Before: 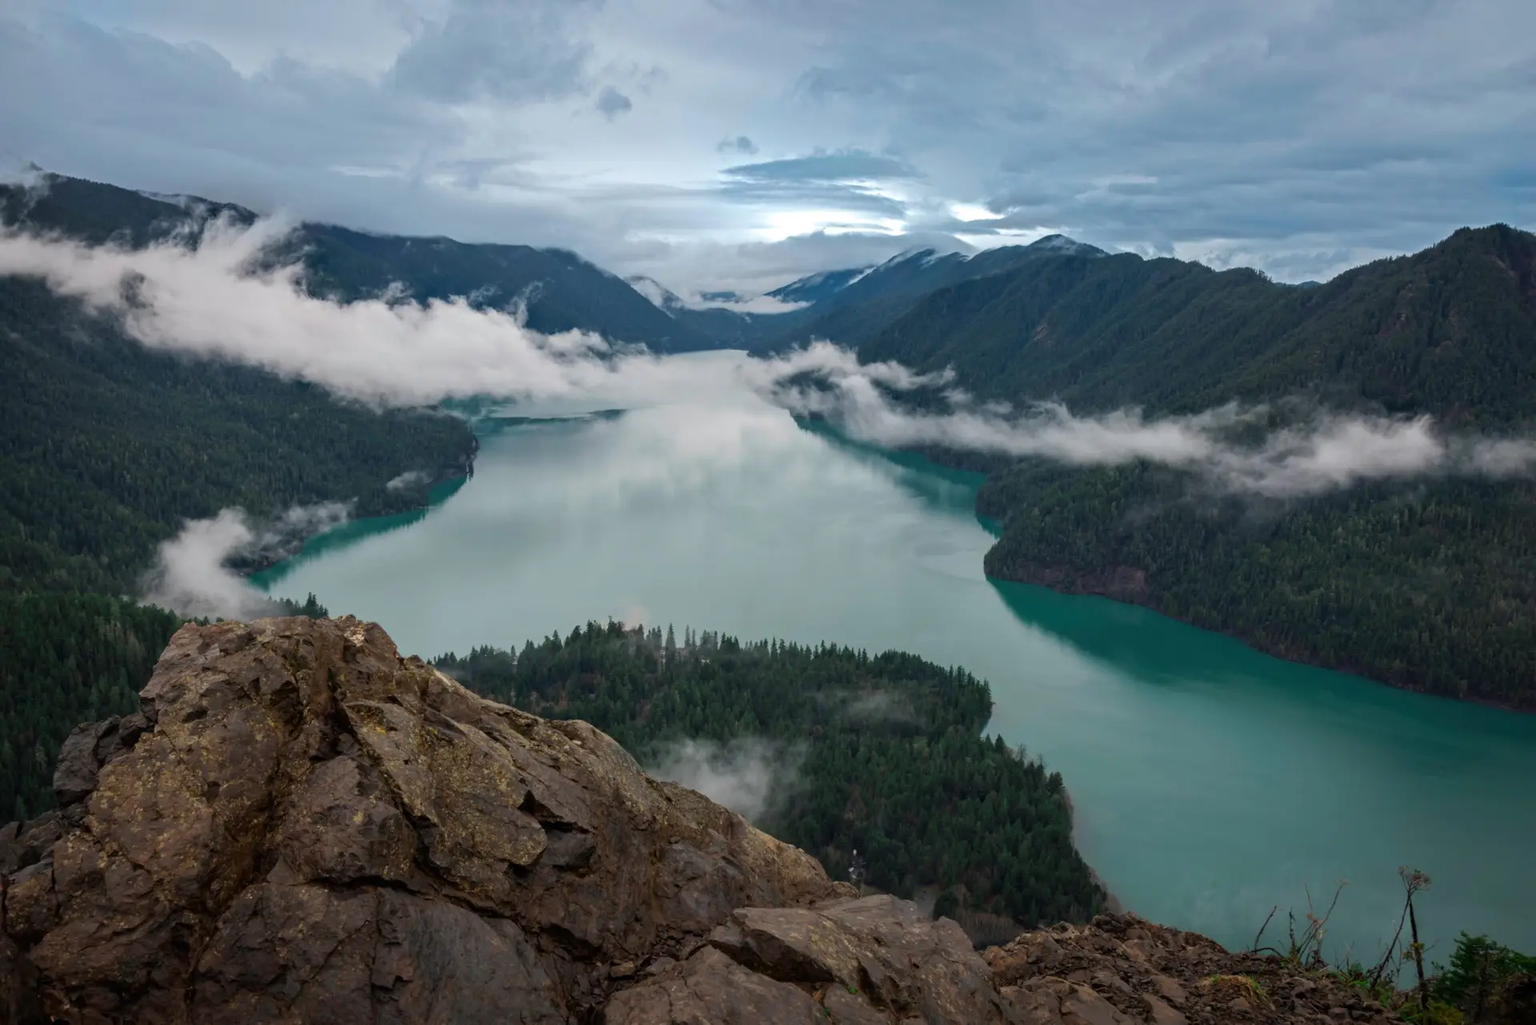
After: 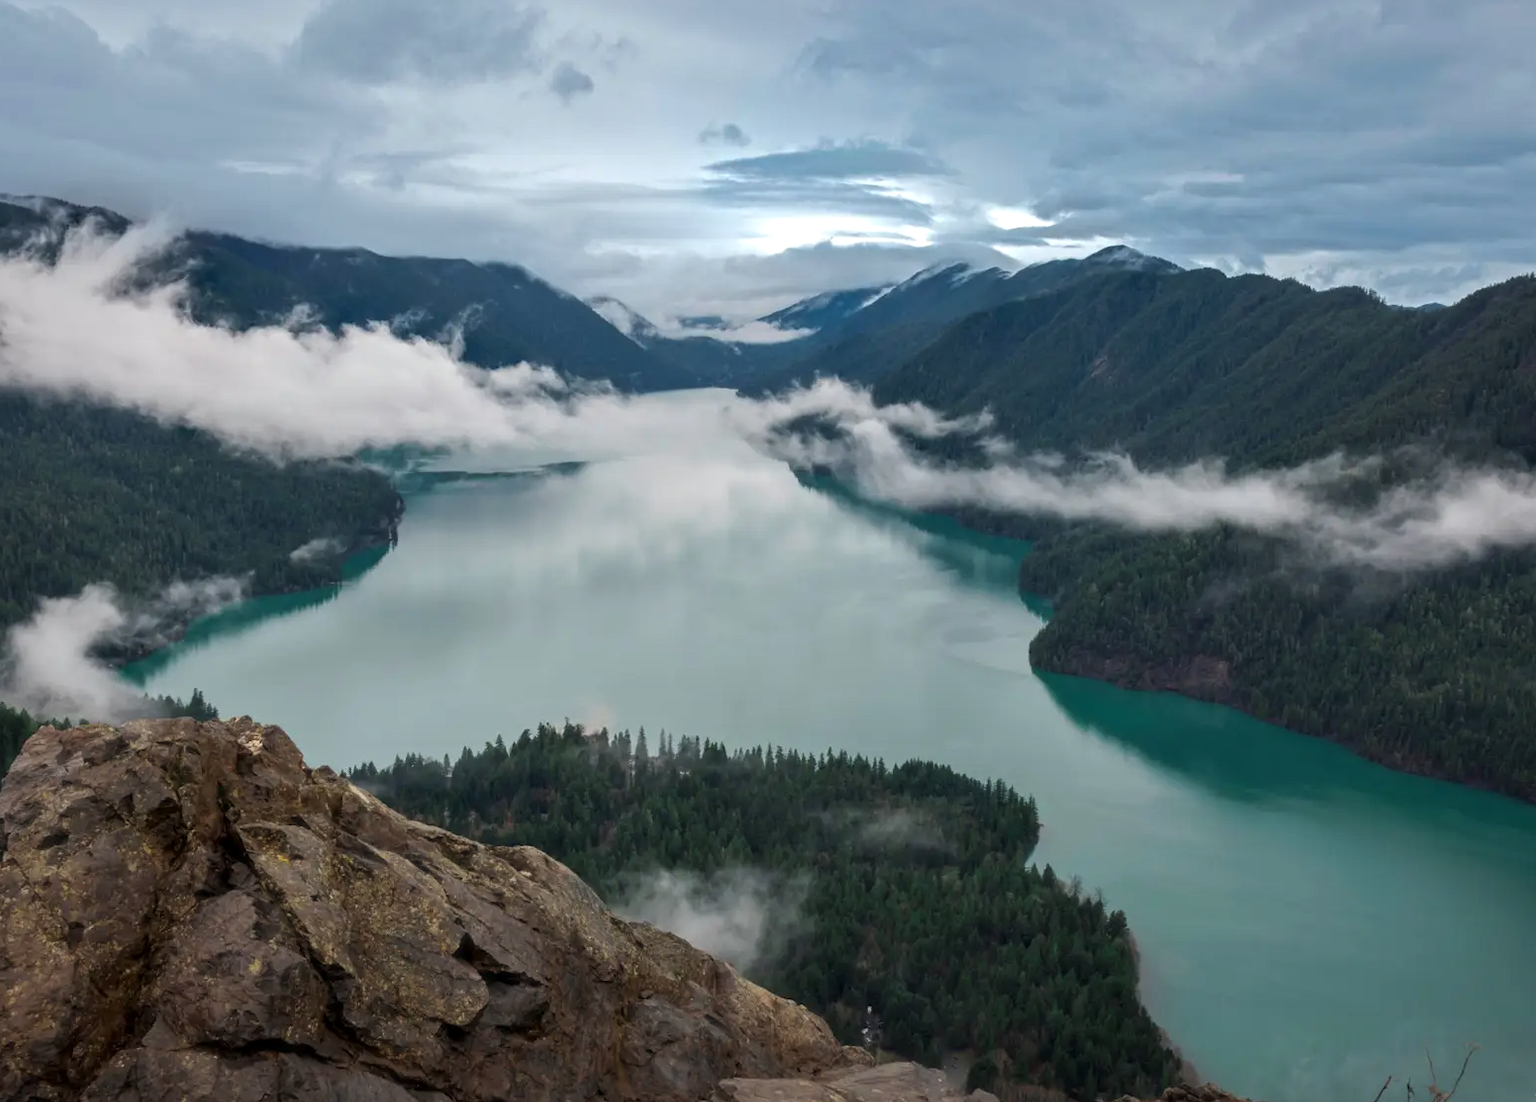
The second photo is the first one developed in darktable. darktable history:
crop: left 9.908%, top 3.551%, right 9.216%, bottom 9.447%
contrast equalizer: octaves 7, y [[0.528 ×6], [0.514 ×6], [0.362 ×6], [0 ×6], [0 ×6]]
haze removal: strength -0.101, adaptive false
